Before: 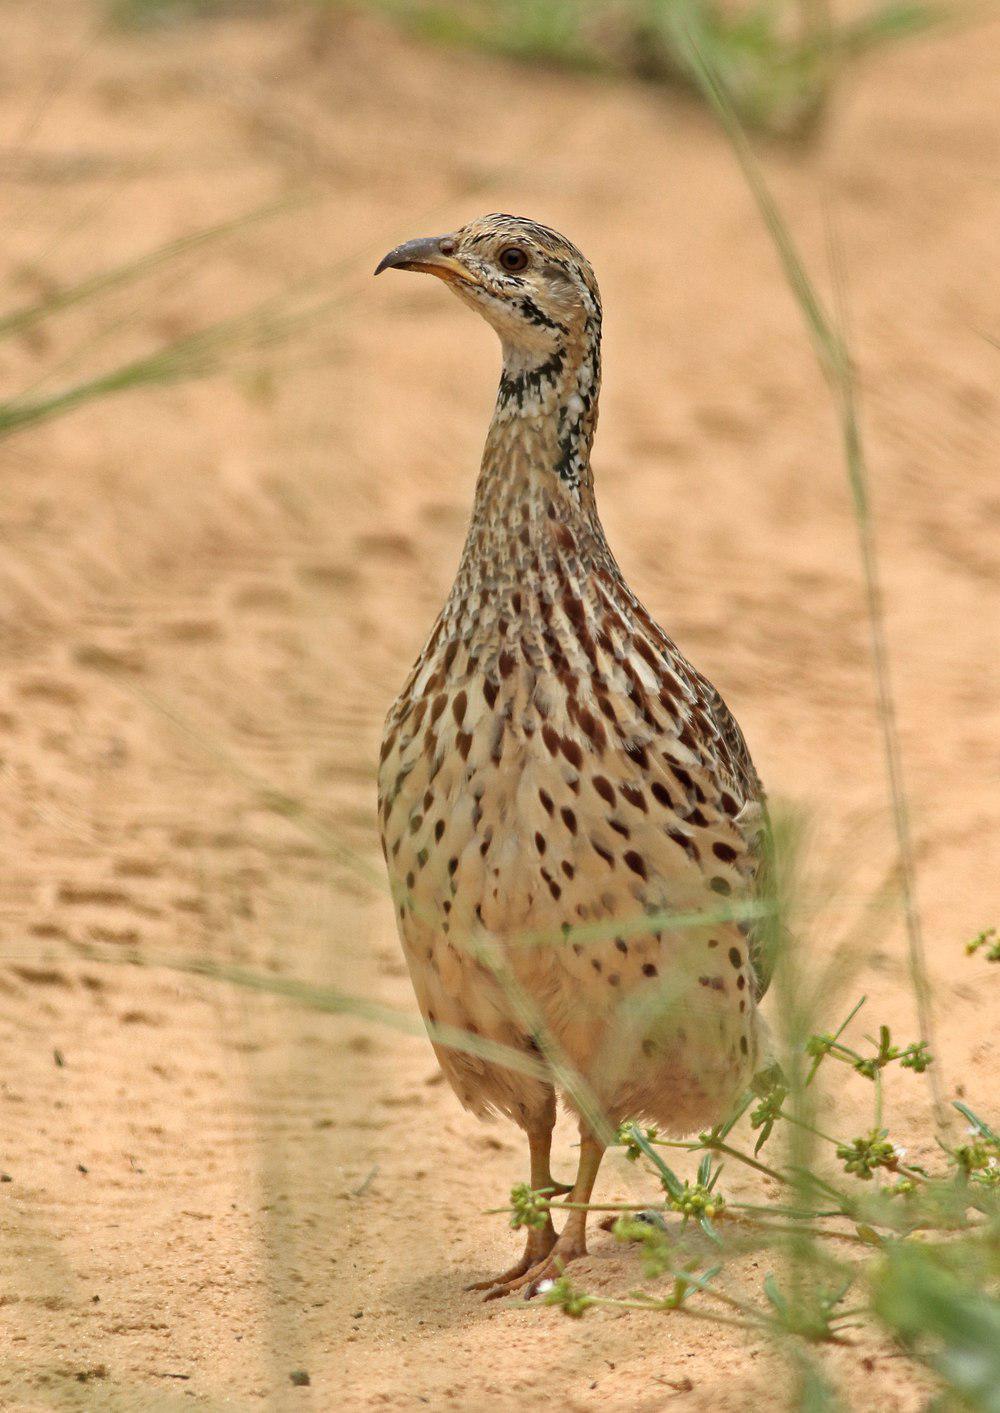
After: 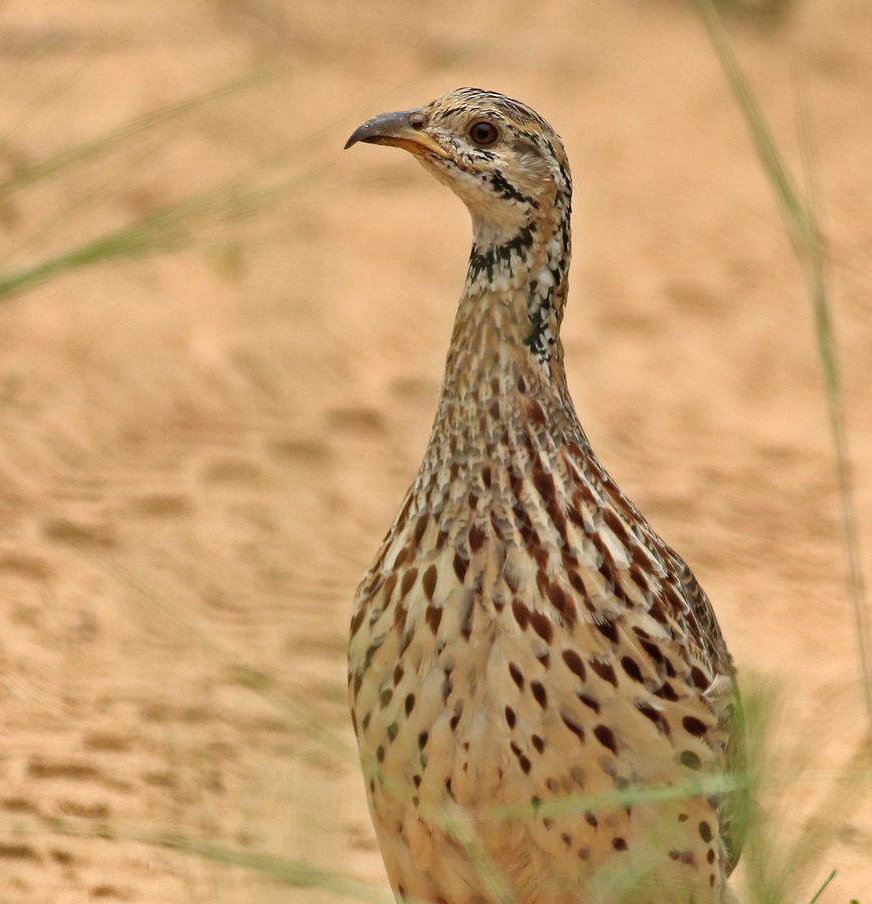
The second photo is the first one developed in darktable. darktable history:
crop: left 3.085%, top 8.95%, right 9.669%, bottom 27.026%
contrast brightness saturation: contrast -0.023, brightness -0.009, saturation 0.044
